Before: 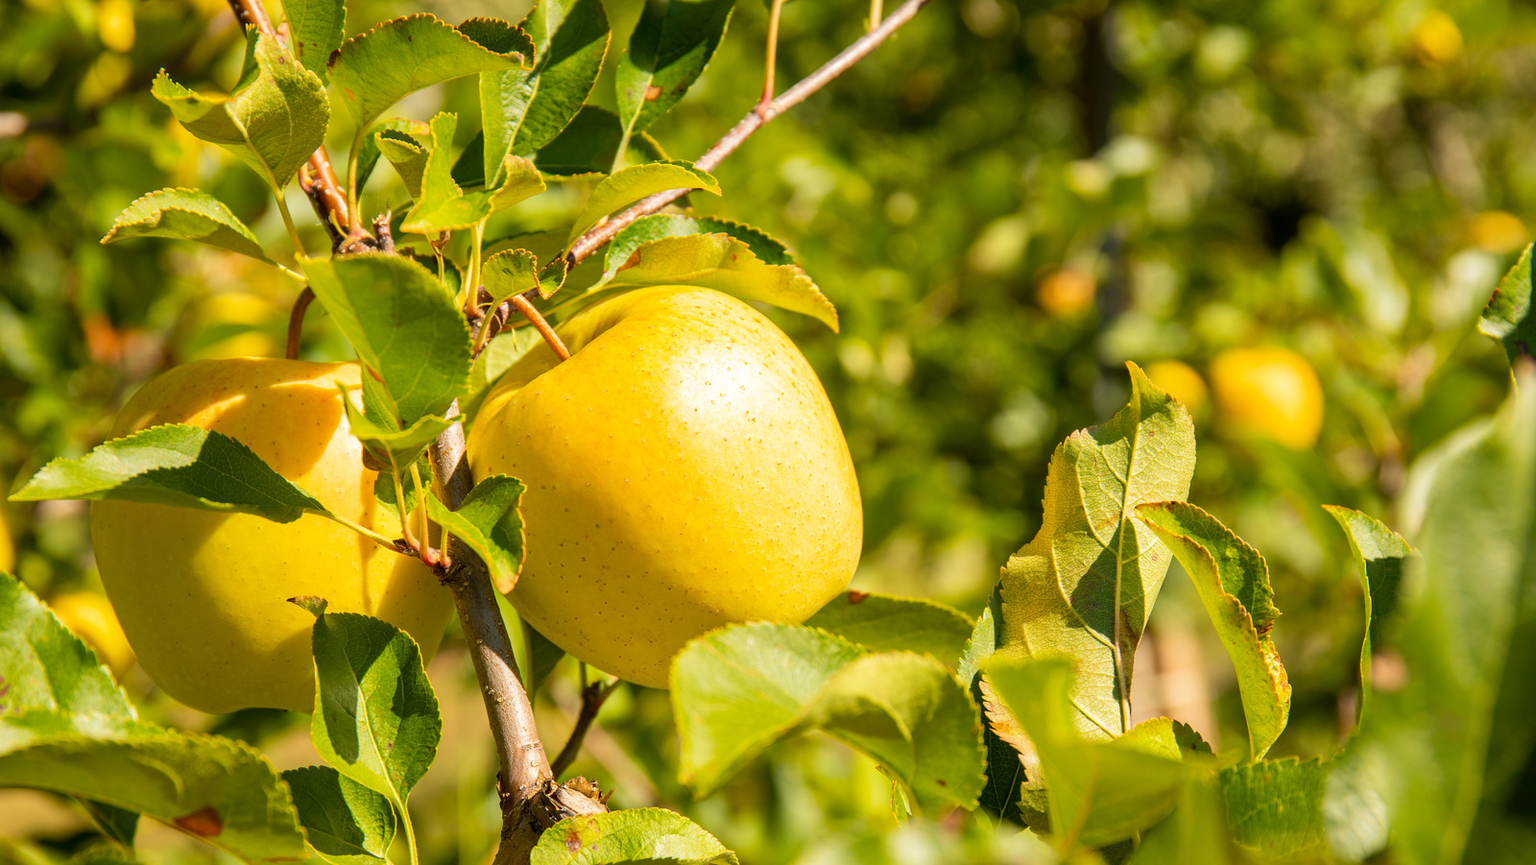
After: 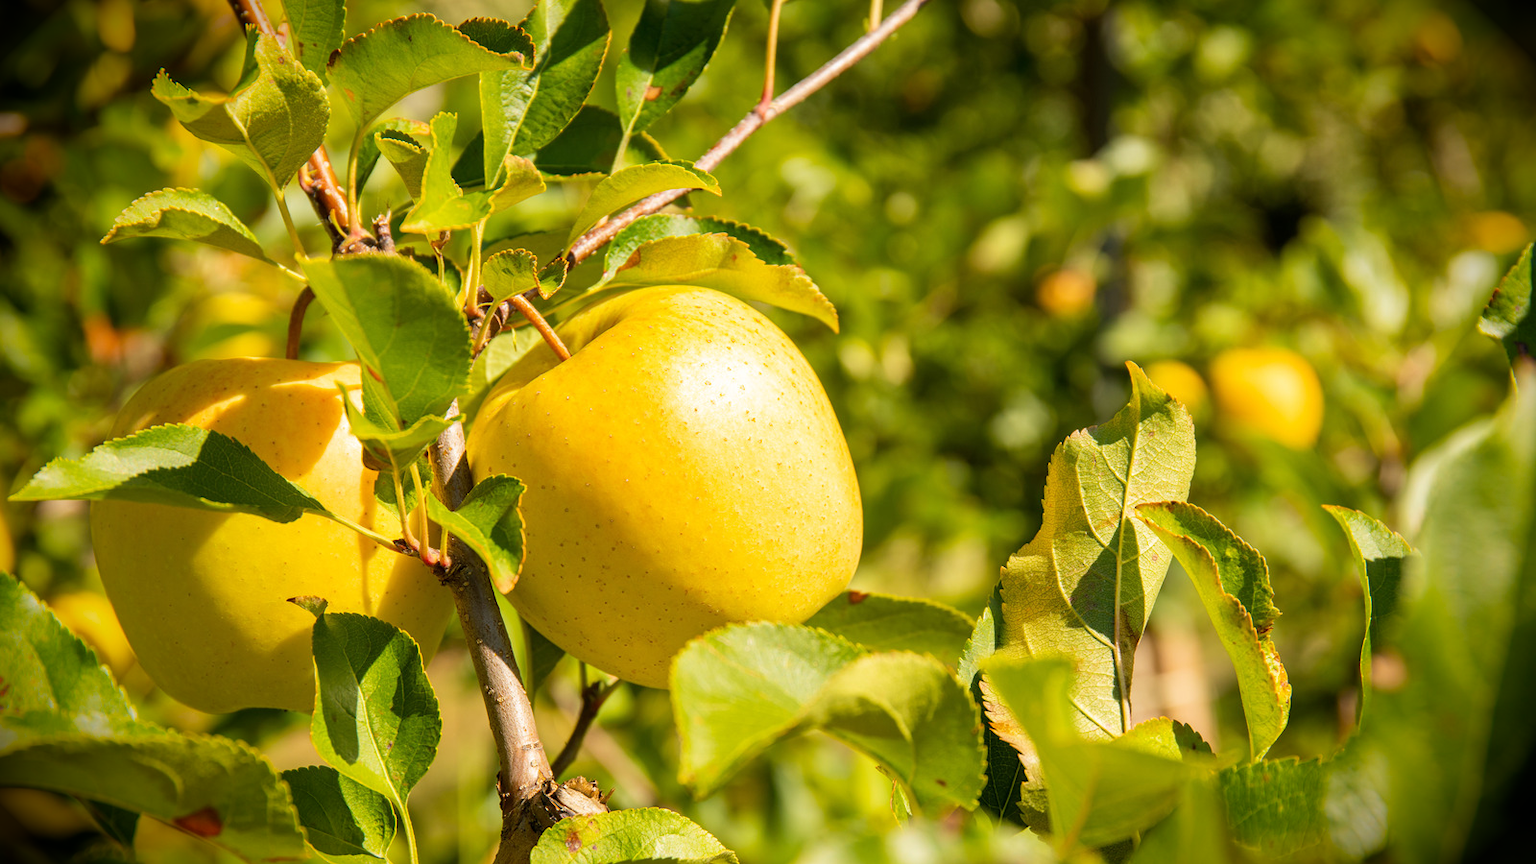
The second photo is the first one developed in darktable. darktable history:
vignetting: fall-off start 90.82%, fall-off radius 38.24%, brightness -0.986, saturation 0.491, width/height ratio 1.223, shape 1.3, unbound false
